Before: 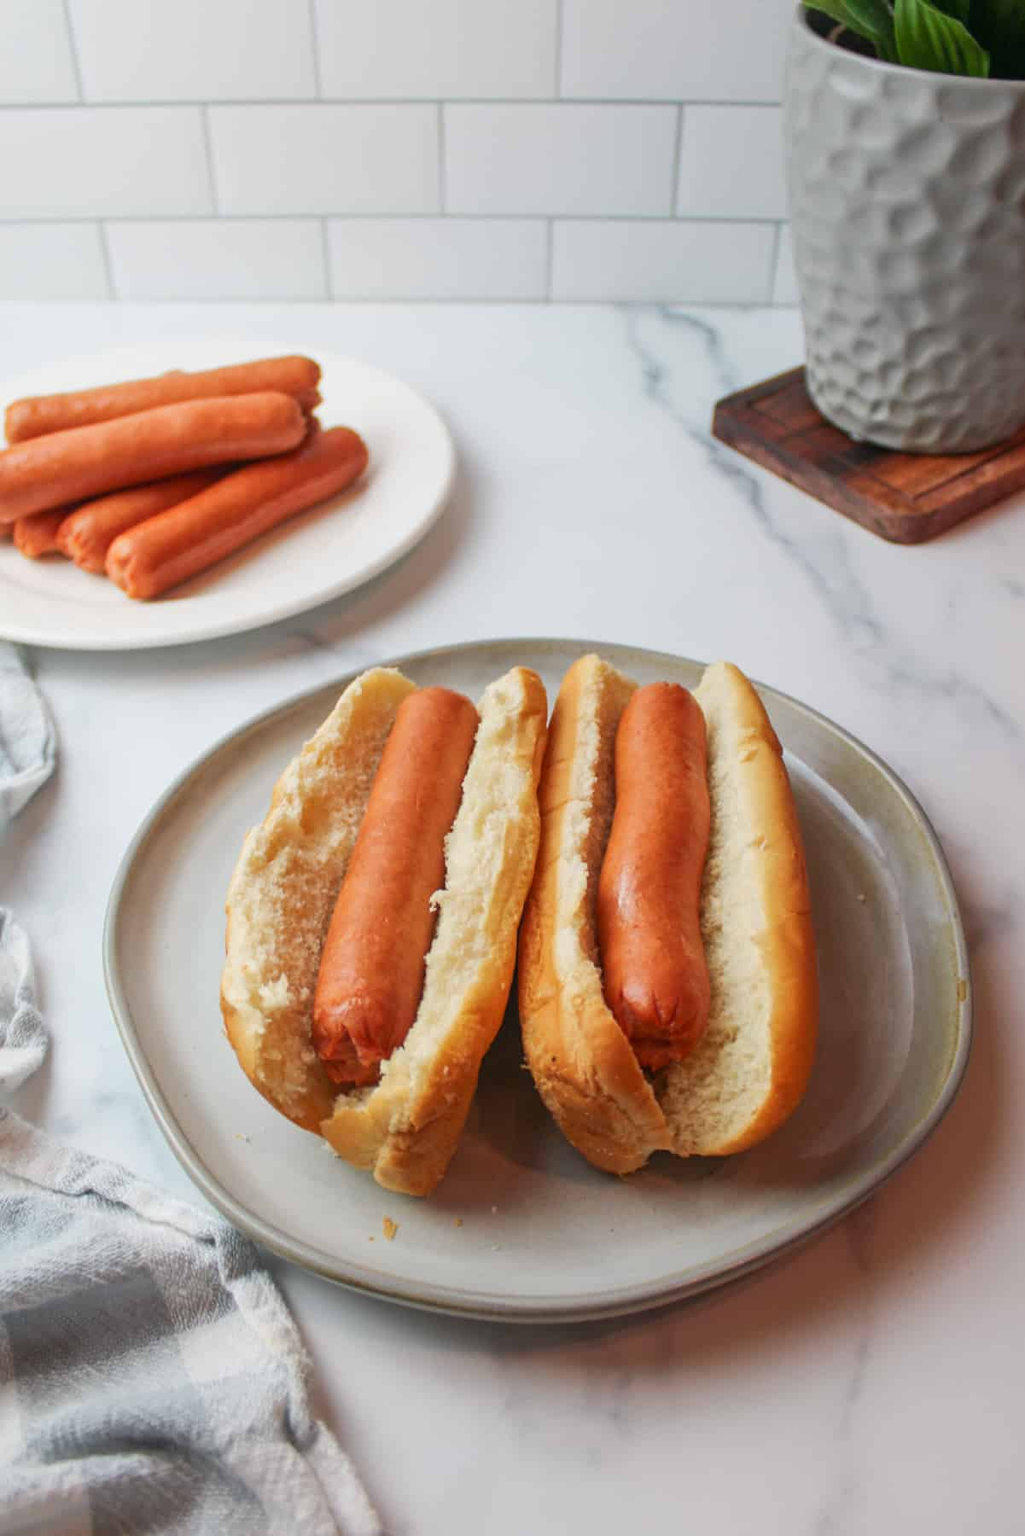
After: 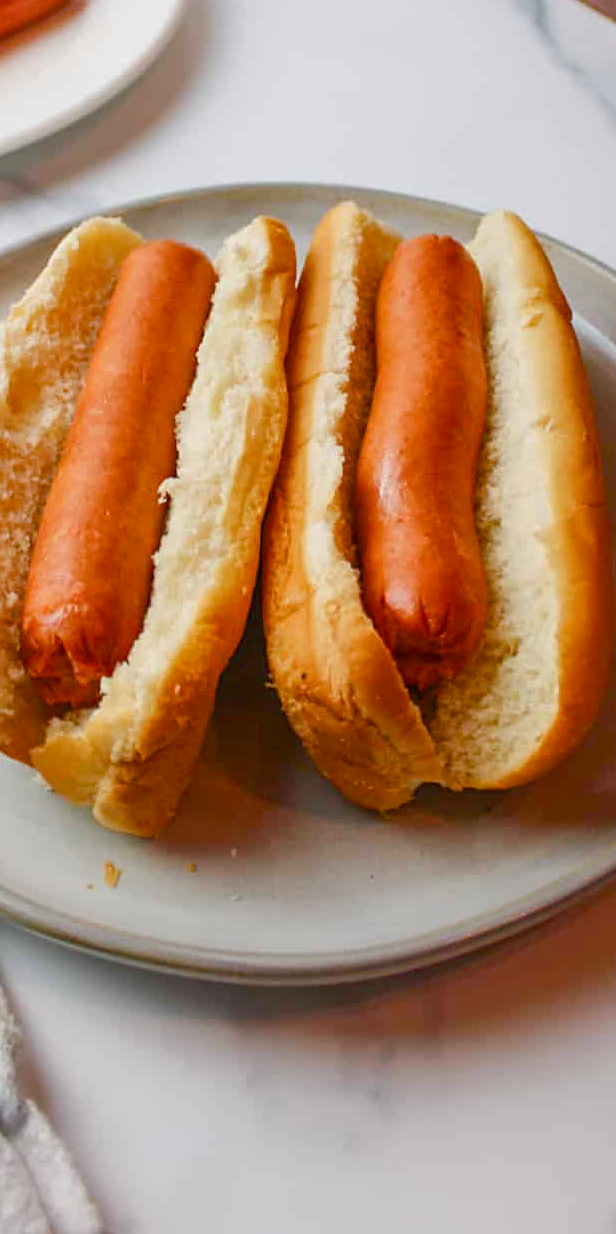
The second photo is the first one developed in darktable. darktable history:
crop and rotate: left 28.834%, top 31.415%, right 19.858%
sharpen: amount 0.209
color balance rgb: highlights gain › chroma 0.131%, highlights gain › hue 332.22°, perceptual saturation grading › global saturation 43.679%, perceptual saturation grading › highlights -50.352%, perceptual saturation grading › shadows 31.207%
